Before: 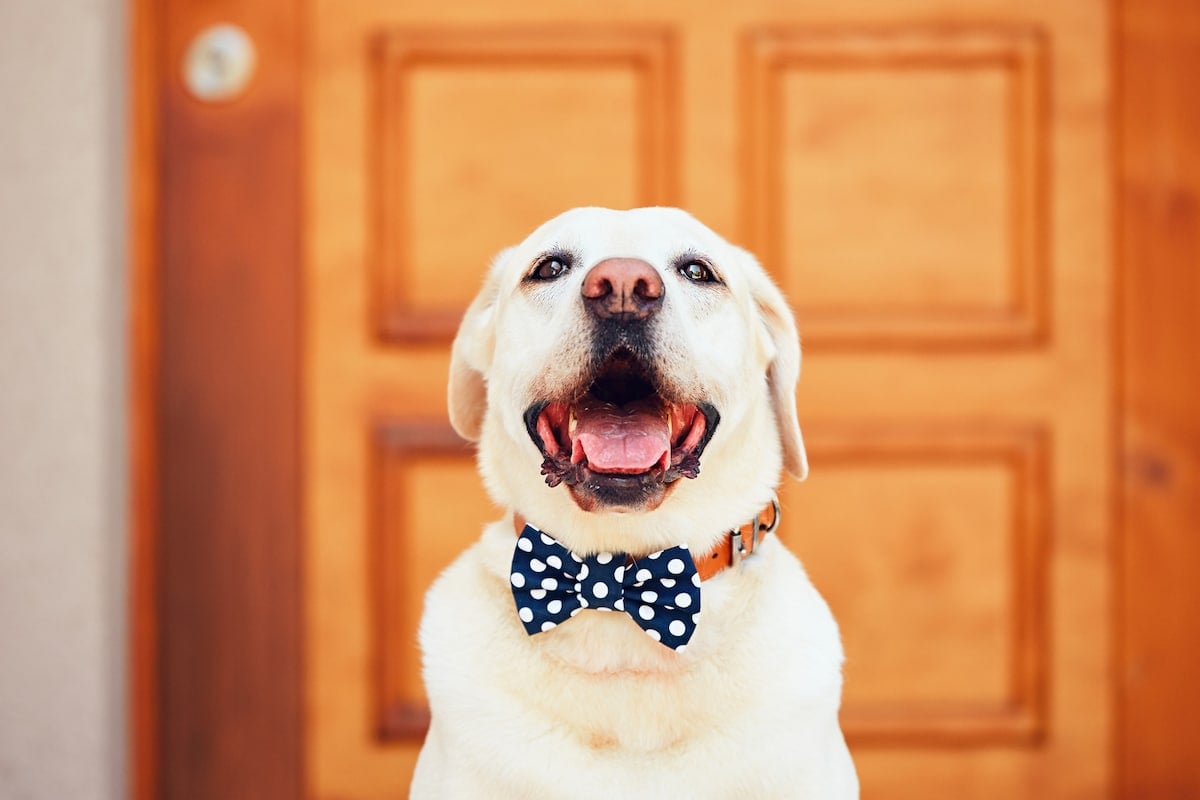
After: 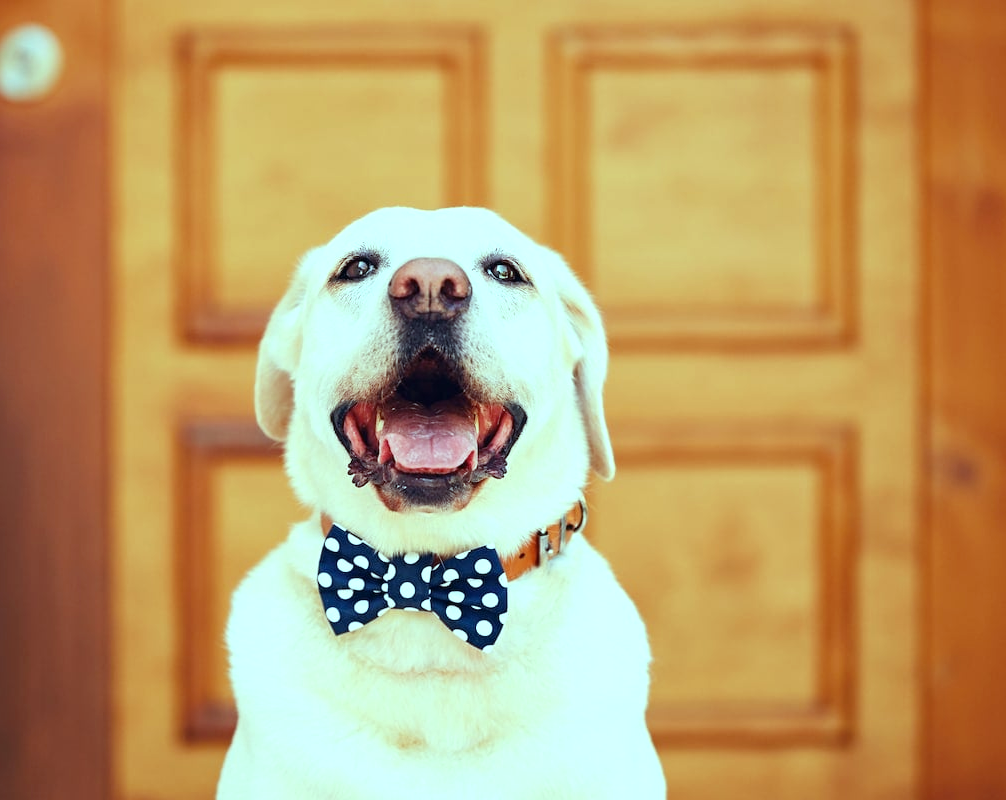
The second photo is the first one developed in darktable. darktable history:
crop: left 16.145%
color balance: mode lift, gamma, gain (sRGB), lift [0.997, 0.979, 1.021, 1.011], gamma [1, 1.084, 0.916, 0.998], gain [1, 0.87, 1.13, 1.101], contrast 4.55%, contrast fulcrum 38.24%, output saturation 104.09%
